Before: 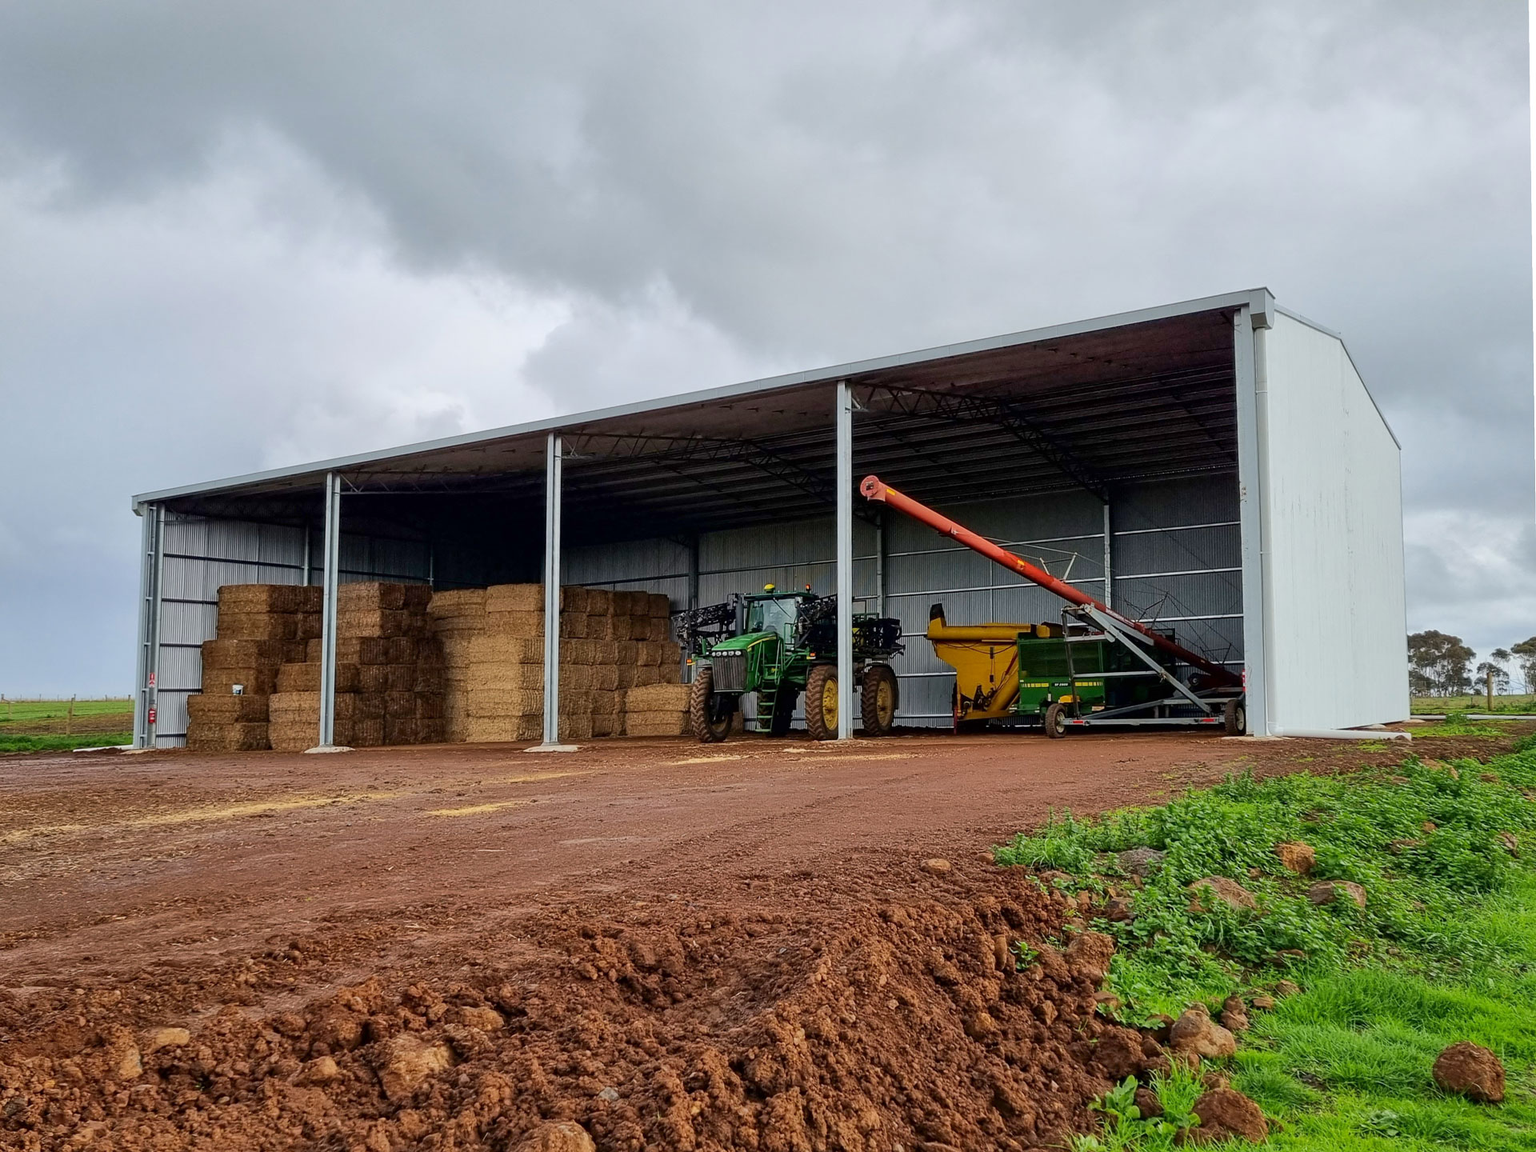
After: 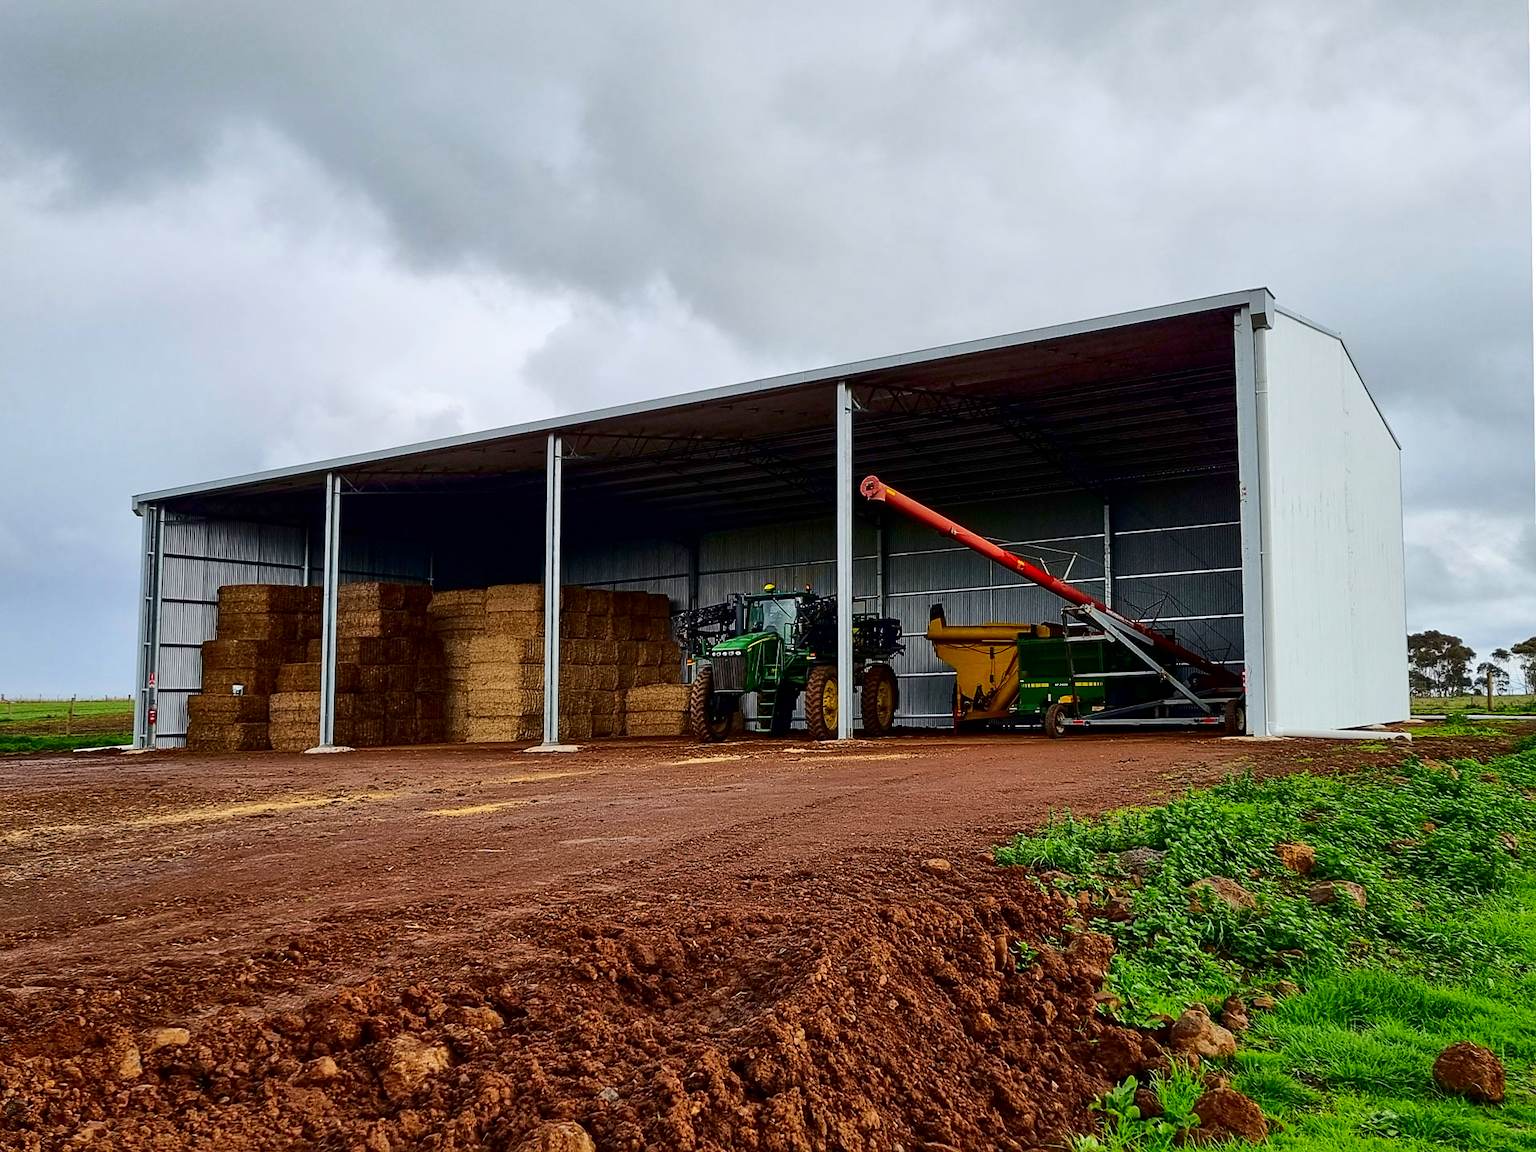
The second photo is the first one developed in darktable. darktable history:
contrast brightness saturation: contrast 0.206, brightness -0.101, saturation 0.205
sharpen: amount 0.215
